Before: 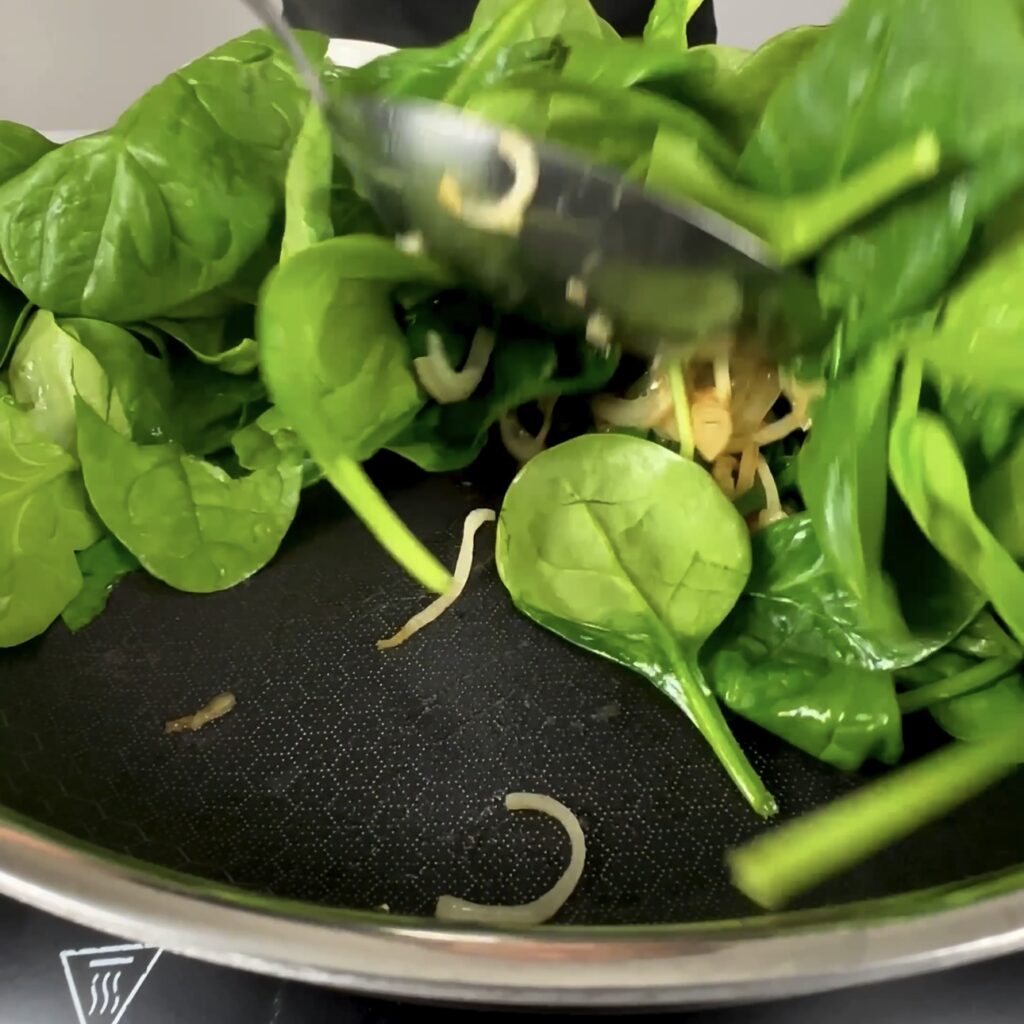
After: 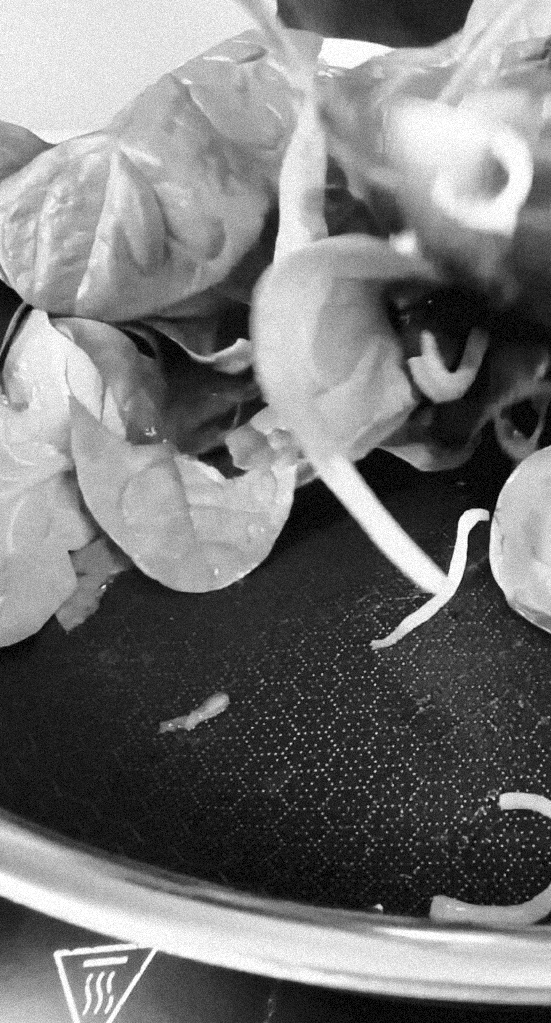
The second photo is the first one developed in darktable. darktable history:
crop: left 0.587%, right 45.588%, bottom 0.086%
white balance: red 1.127, blue 0.943
monochrome: on, module defaults
base curve: curves: ch0 [(0, 0) (0.036, 0.037) (0.121, 0.228) (0.46, 0.76) (0.859, 0.983) (1, 1)], preserve colors none
exposure: black level correction 0.002, compensate highlight preservation false
color balance rgb: shadows lift › chroma 9.92%, shadows lift › hue 45.12°, power › luminance 3.26%, power › hue 231.93°, global offset › luminance 0.4%, global offset › chroma 0.21%, global offset › hue 255.02°
grain: coarseness 9.38 ISO, strength 34.99%, mid-tones bias 0%
